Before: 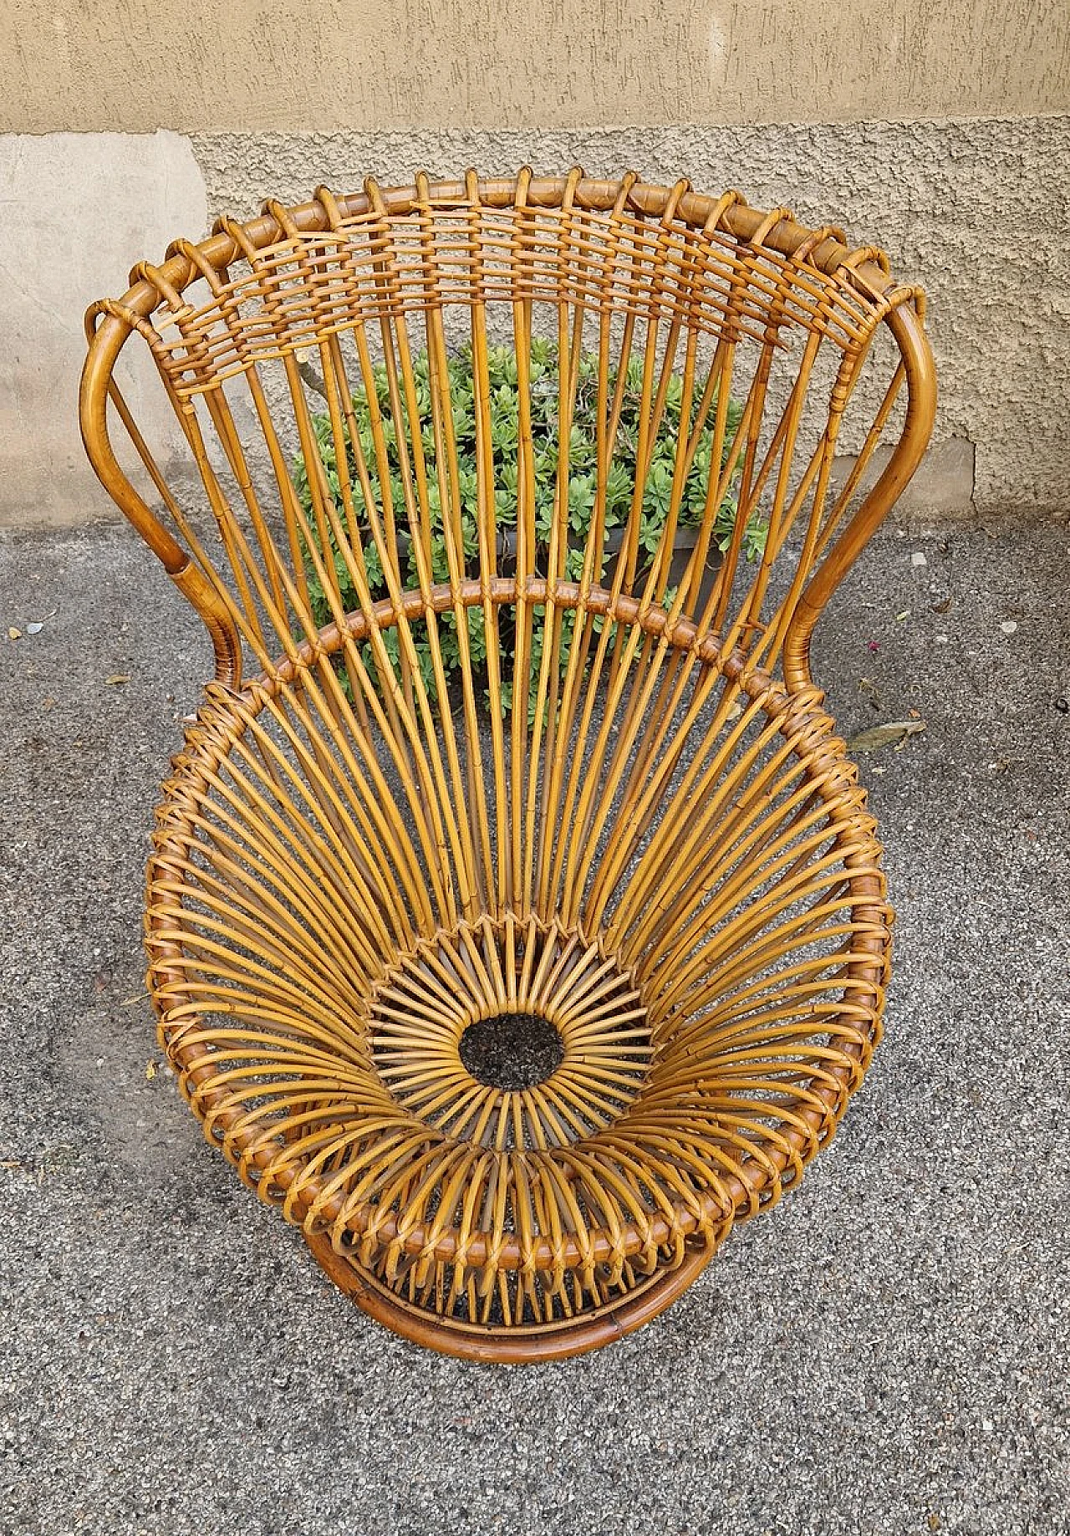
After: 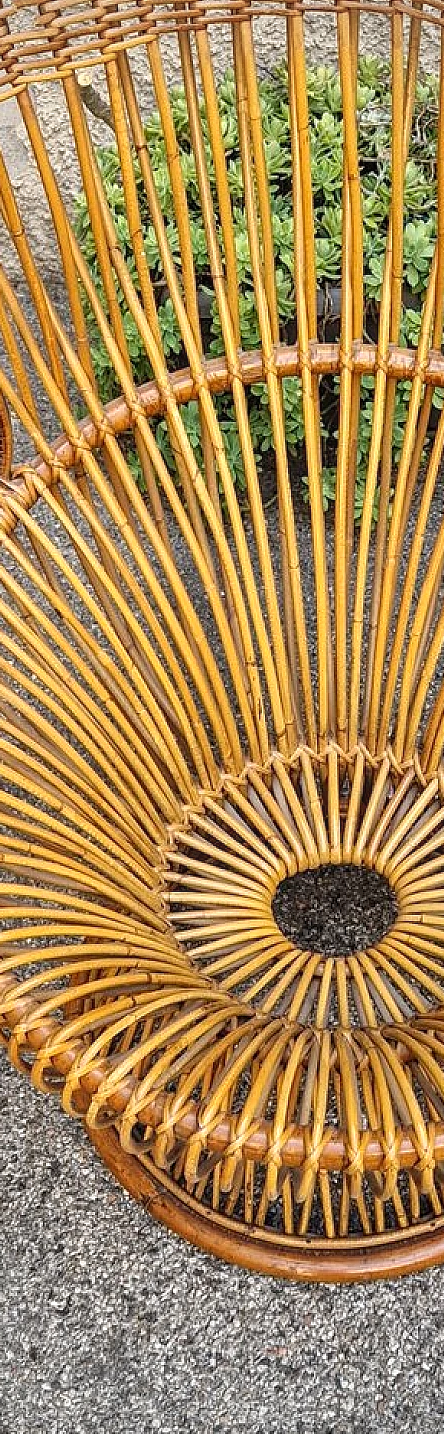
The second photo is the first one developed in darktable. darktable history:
crop and rotate: left 21.696%, top 18.956%, right 43.548%, bottom 2.976%
local contrast: on, module defaults
exposure: exposure 0.244 EV, compensate highlight preservation false
vignetting: dithering 8-bit output
